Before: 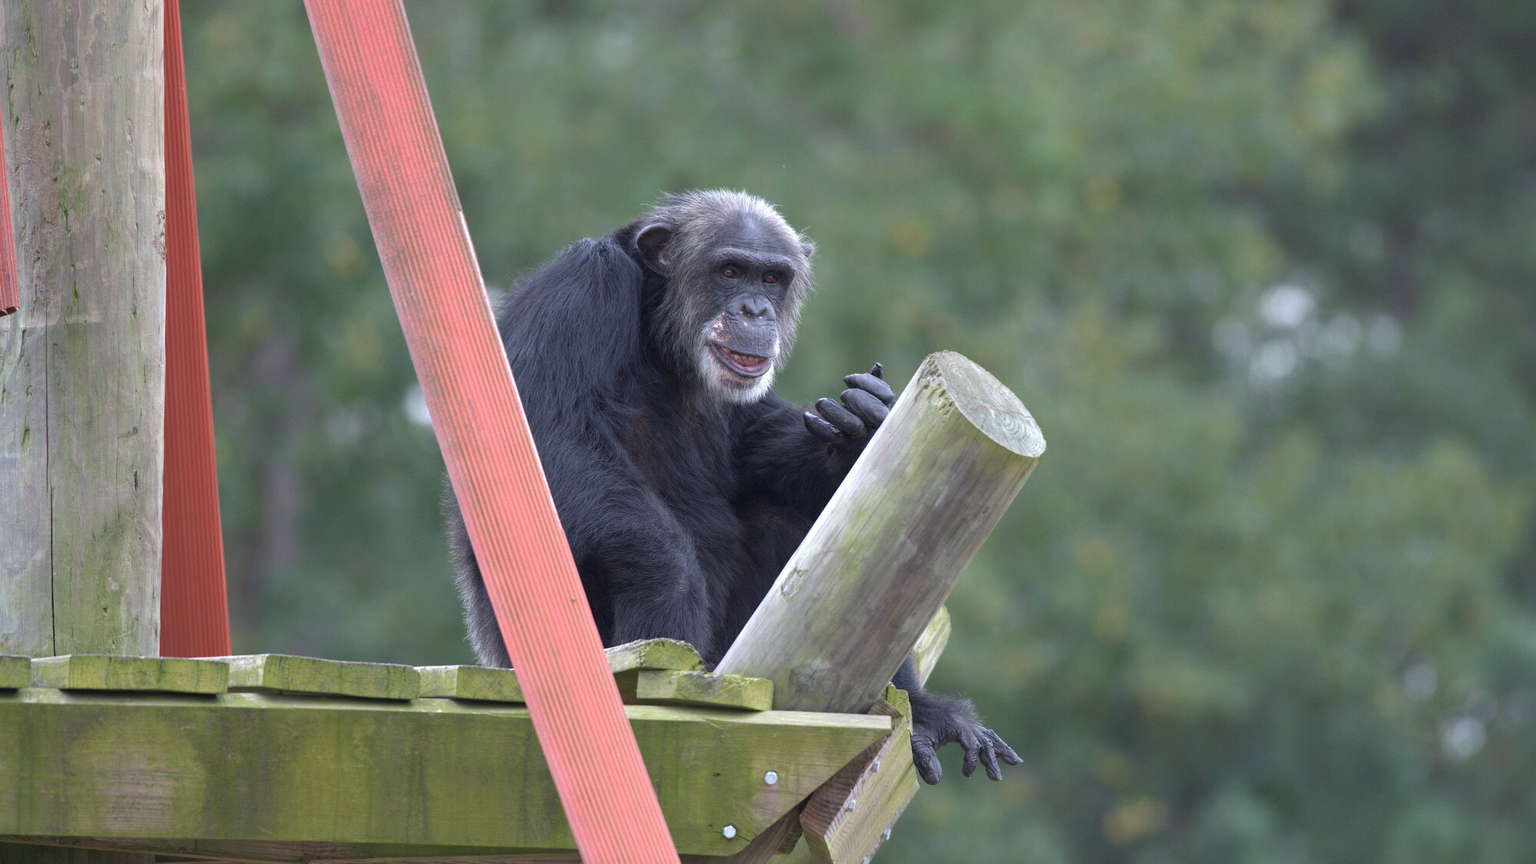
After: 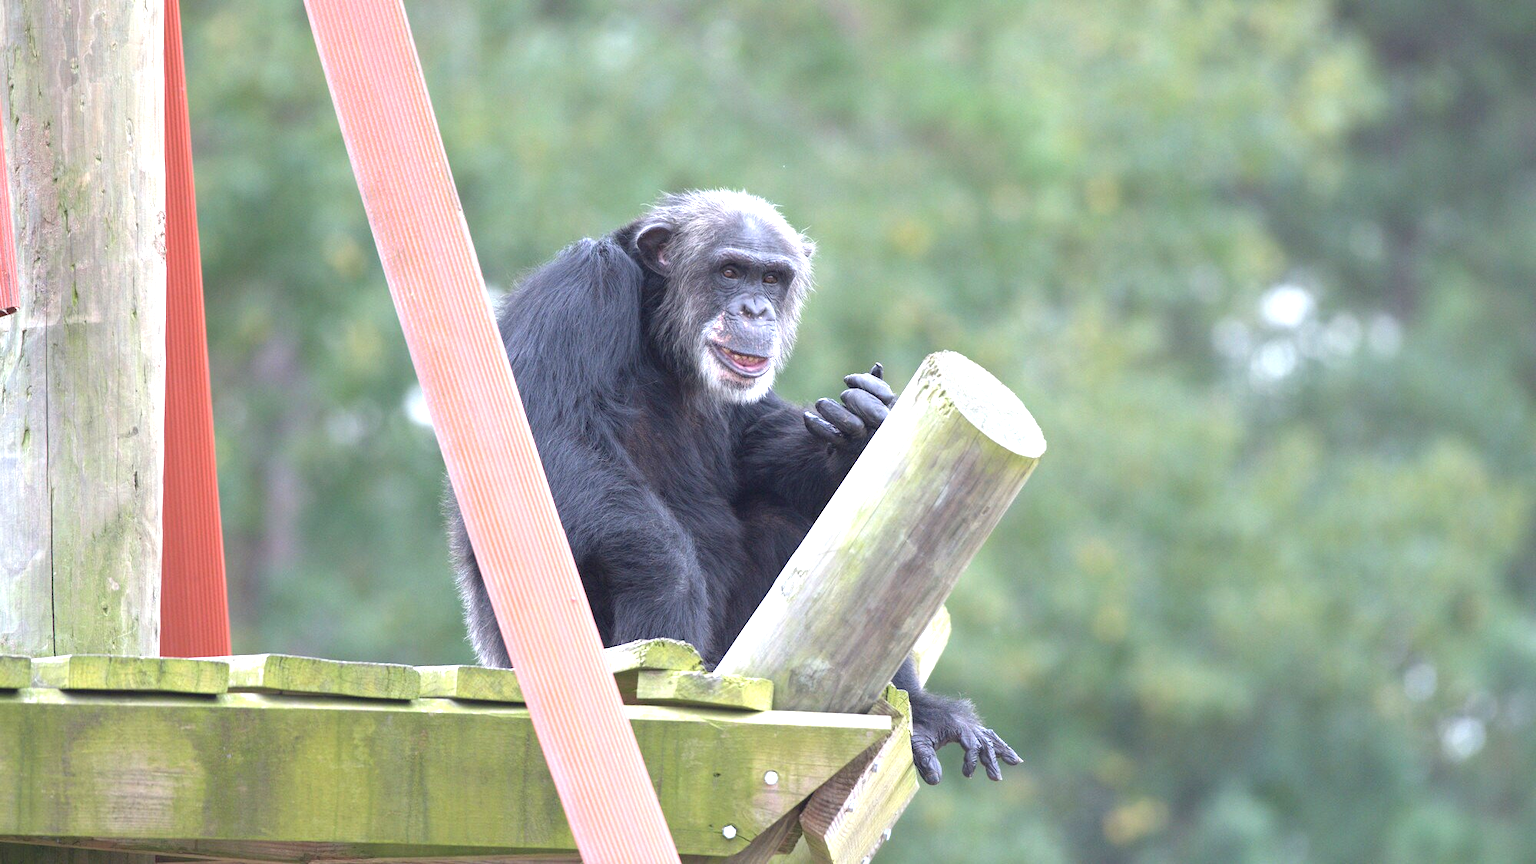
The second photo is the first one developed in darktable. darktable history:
exposure: black level correction 0, exposure 1.2 EV, compensate highlight preservation false
shadows and highlights: shadows -8.32, white point adjustment 1.58, highlights 10.42
